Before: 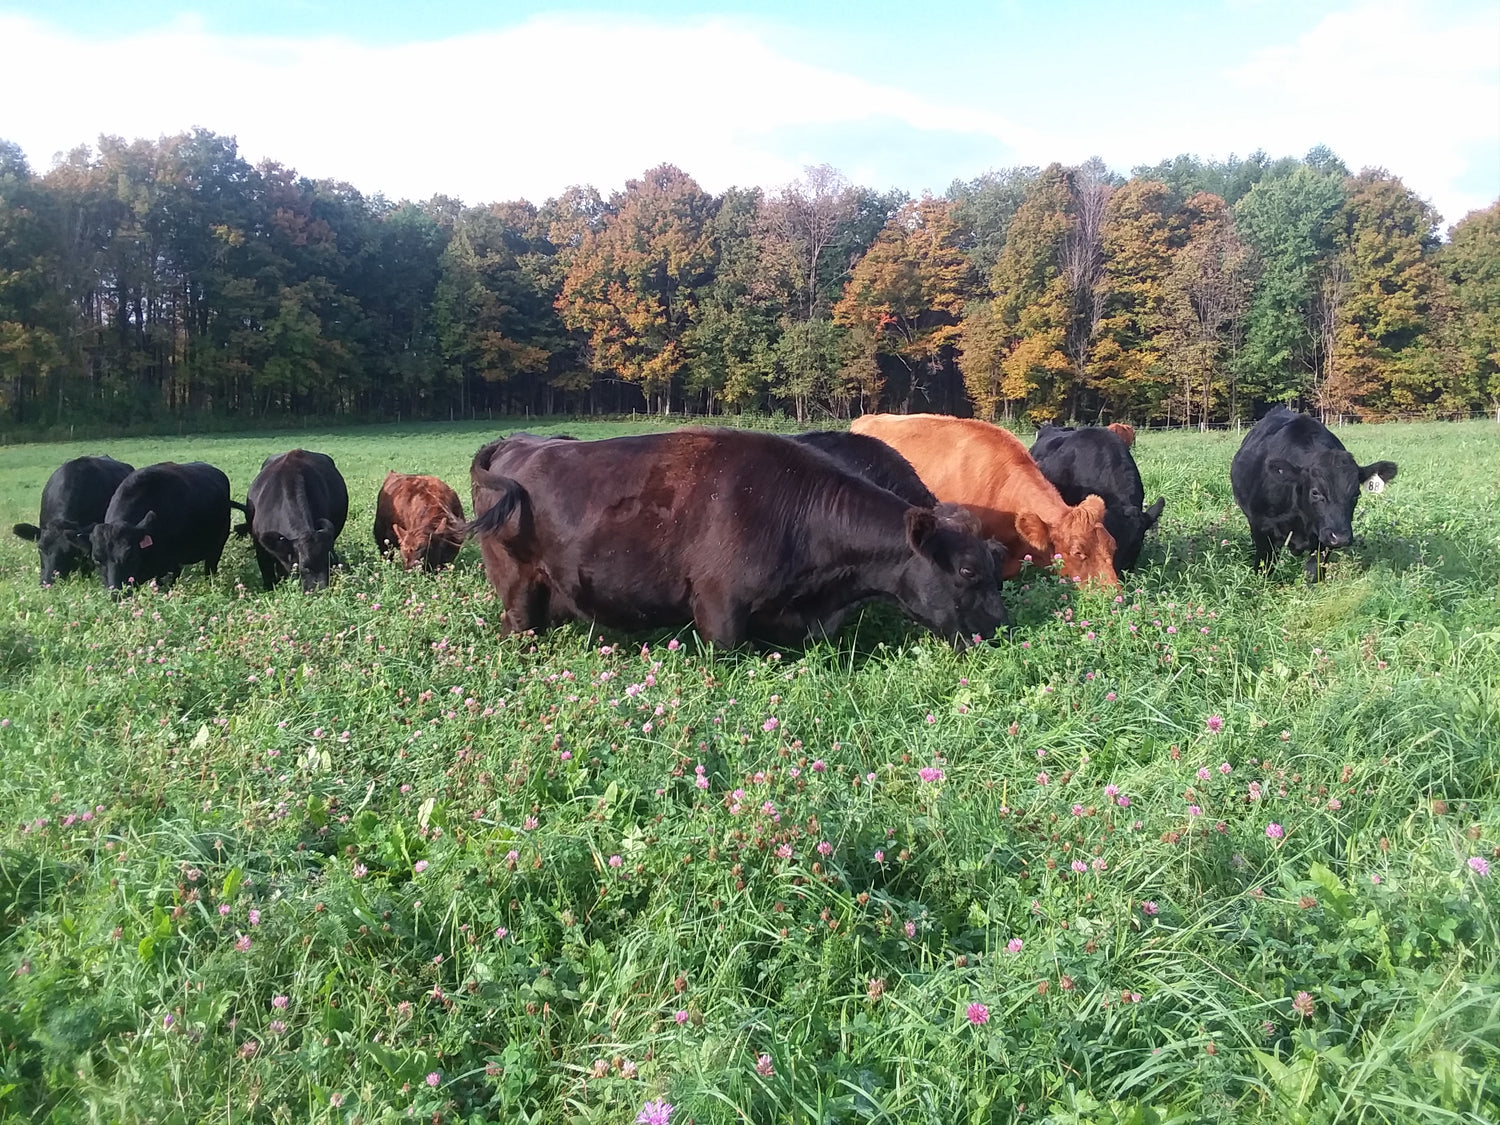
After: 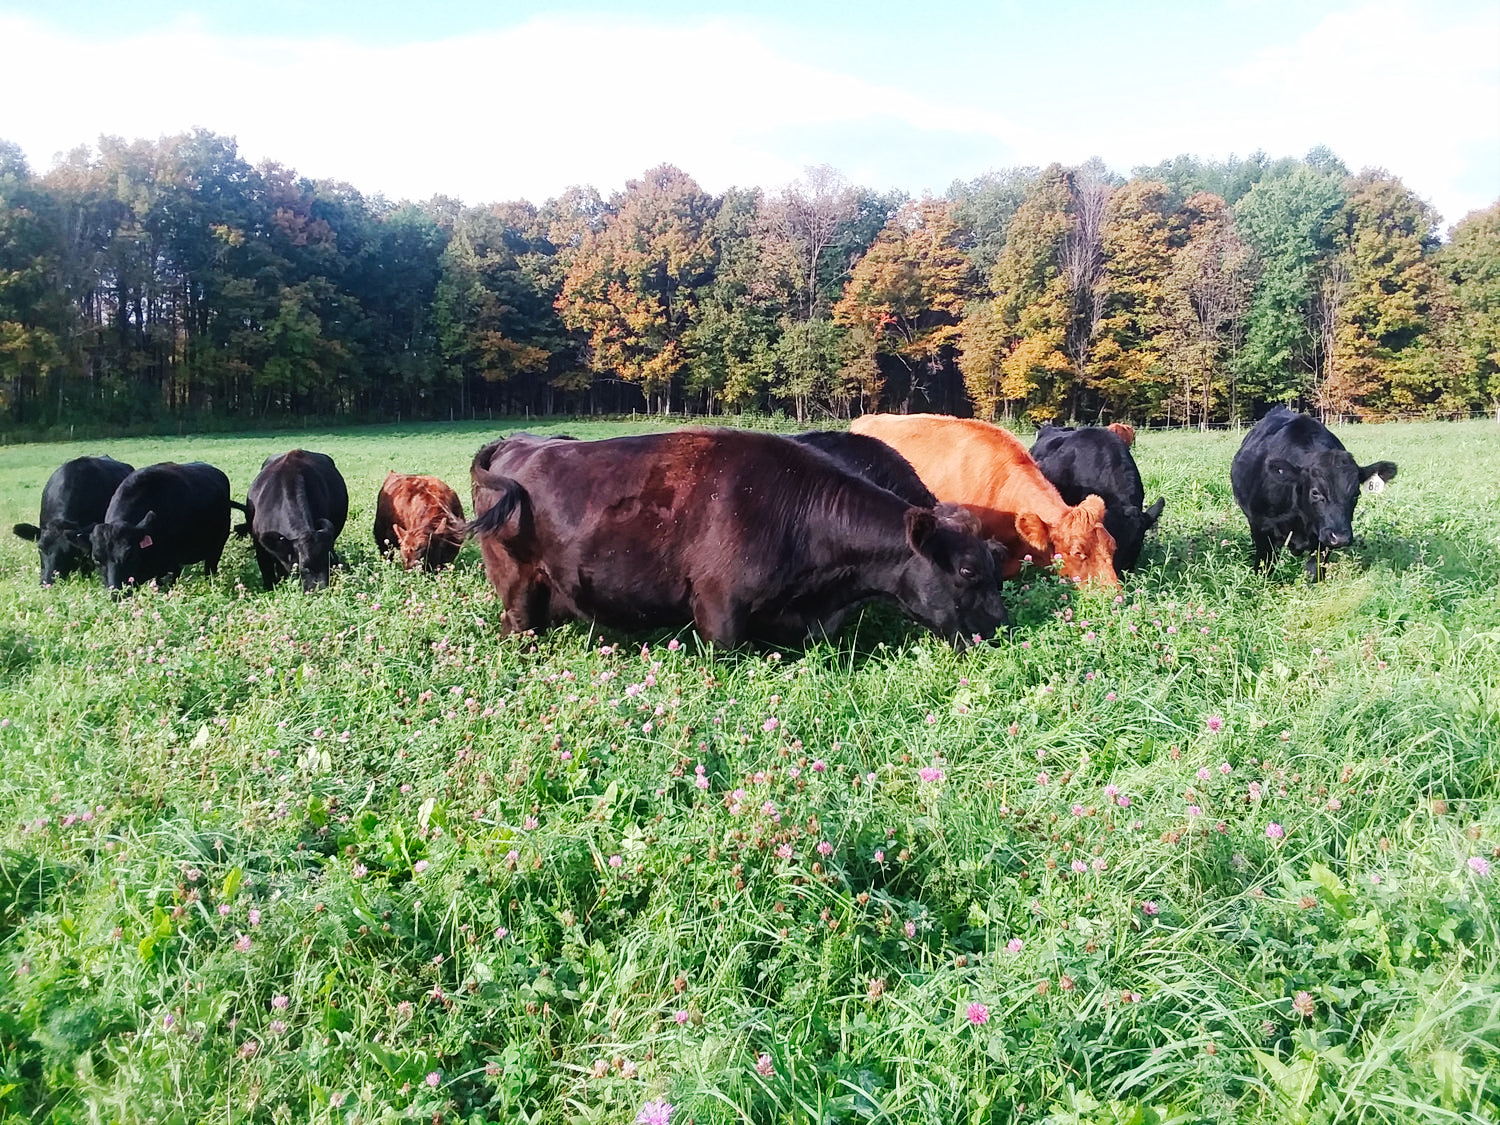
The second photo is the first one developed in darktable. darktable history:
tone curve: curves: ch0 [(0, 0) (0.003, 0.002) (0.011, 0.009) (0.025, 0.019) (0.044, 0.031) (0.069, 0.04) (0.1, 0.059) (0.136, 0.092) (0.177, 0.134) (0.224, 0.192) (0.277, 0.262) (0.335, 0.348) (0.399, 0.446) (0.468, 0.554) (0.543, 0.646) (0.623, 0.731) (0.709, 0.807) (0.801, 0.867) (0.898, 0.931) (1, 1)], preserve colors none
